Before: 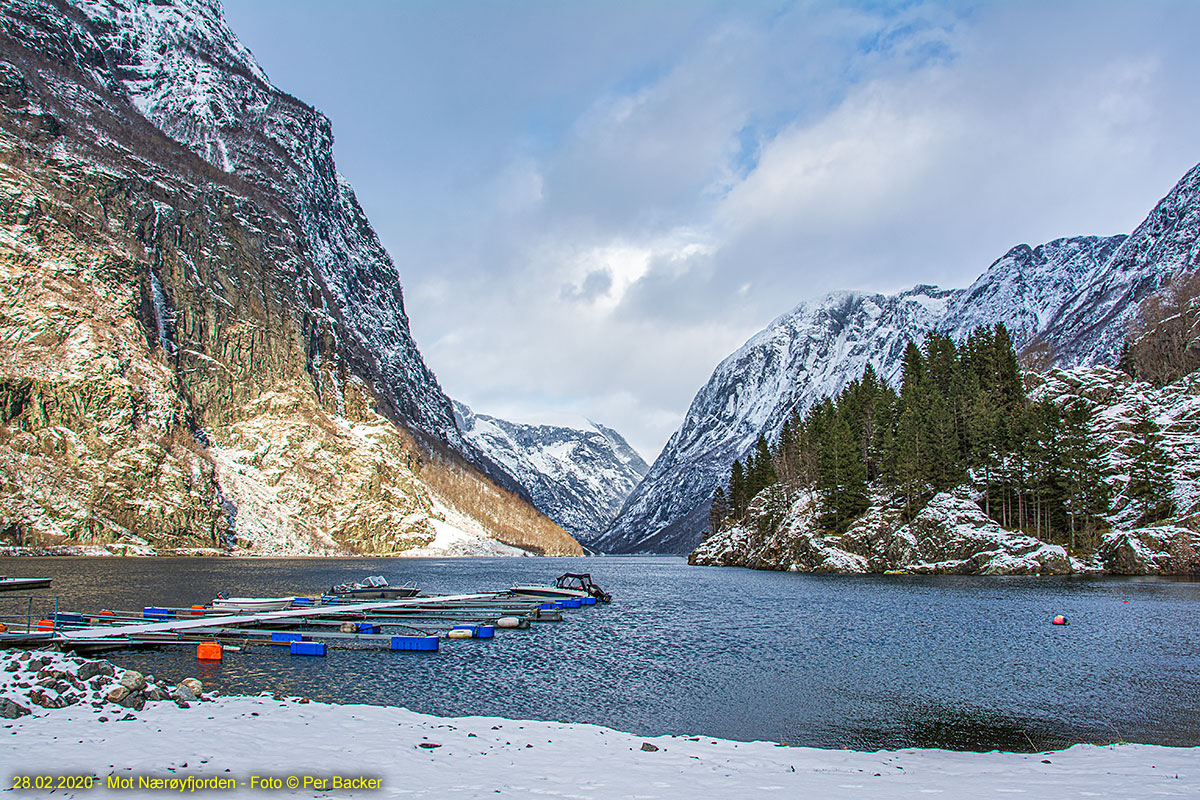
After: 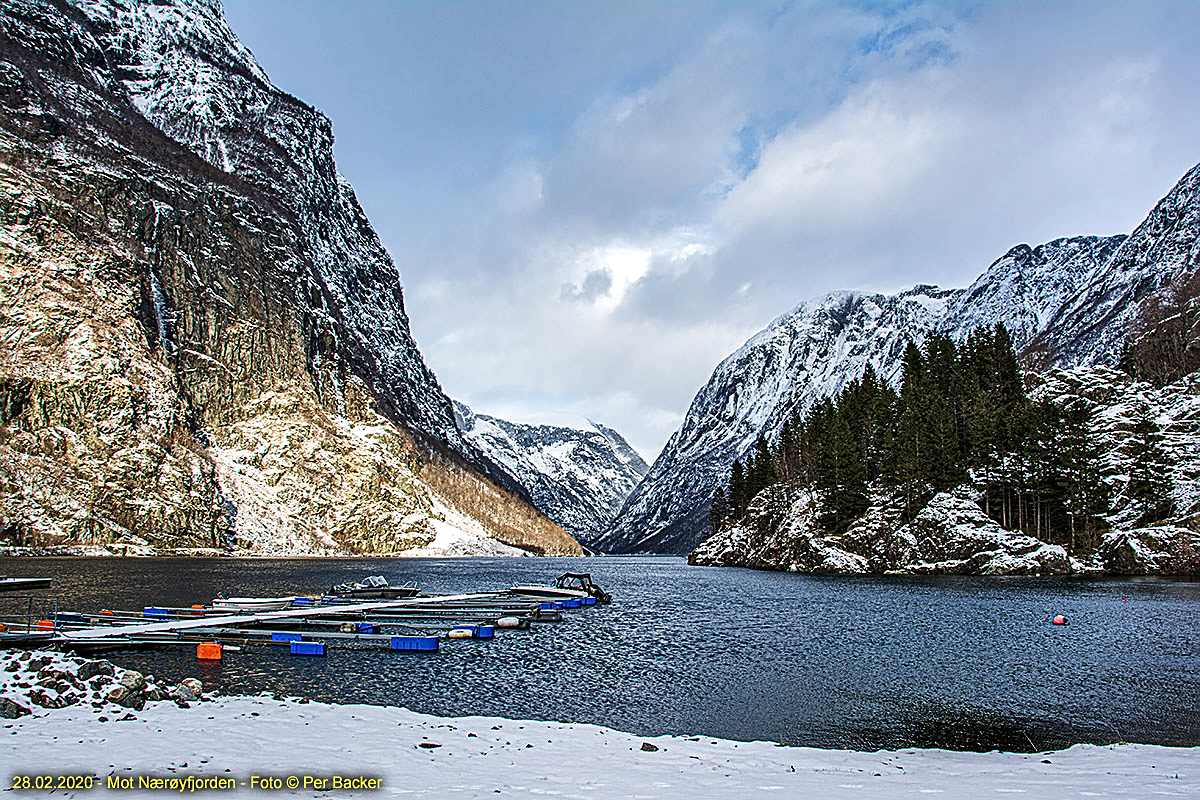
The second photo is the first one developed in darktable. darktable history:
tone equalizer: -8 EV -1.08 EV, -7 EV -1.01 EV, -6 EV -0.867 EV, -5 EV -0.578 EV, -3 EV 0.578 EV, -2 EV 0.867 EV, -1 EV 1.01 EV, +0 EV 1.08 EV, edges refinement/feathering 500, mask exposure compensation -1.57 EV, preserve details no
sharpen: on, module defaults
exposure: black level correction 0, exposure -0.766 EV, compensate highlight preservation false
